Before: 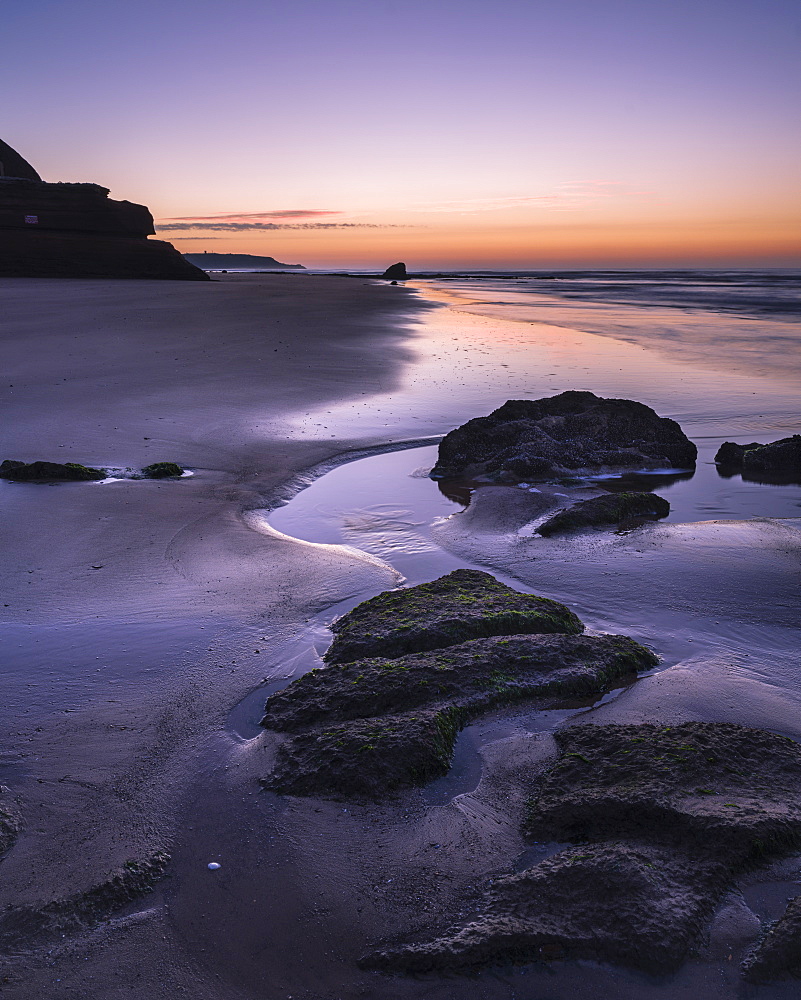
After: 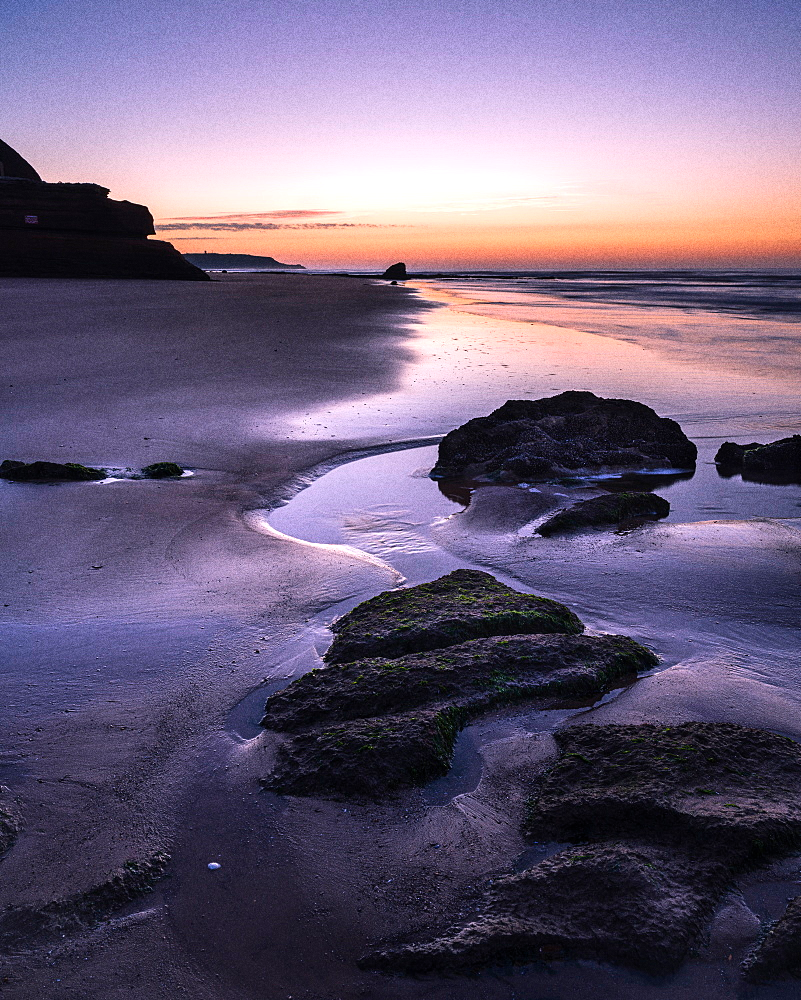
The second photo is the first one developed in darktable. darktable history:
tone equalizer: -8 EV -0.417 EV, -7 EV -0.389 EV, -6 EV -0.333 EV, -5 EV -0.222 EV, -3 EV 0.222 EV, -2 EV 0.333 EV, -1 EV 0.389 EV, +0 EV 0.417 EV, edges refinement/feathering 500, mask exposure compensation -1.57 EV, preserve details no
grain: coarseness 0.09 ISO, strength 40%
